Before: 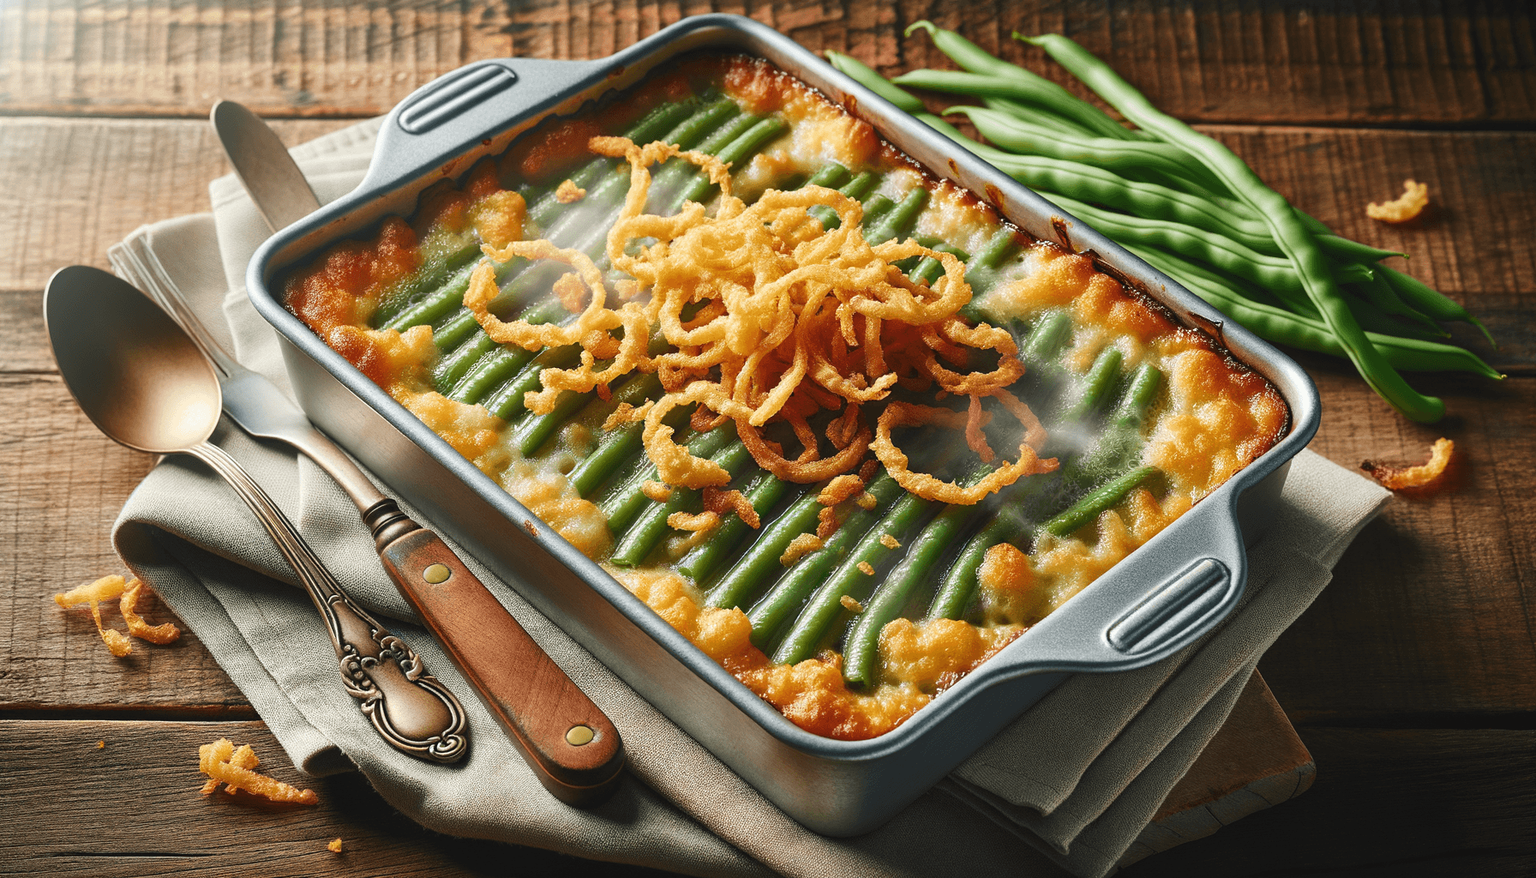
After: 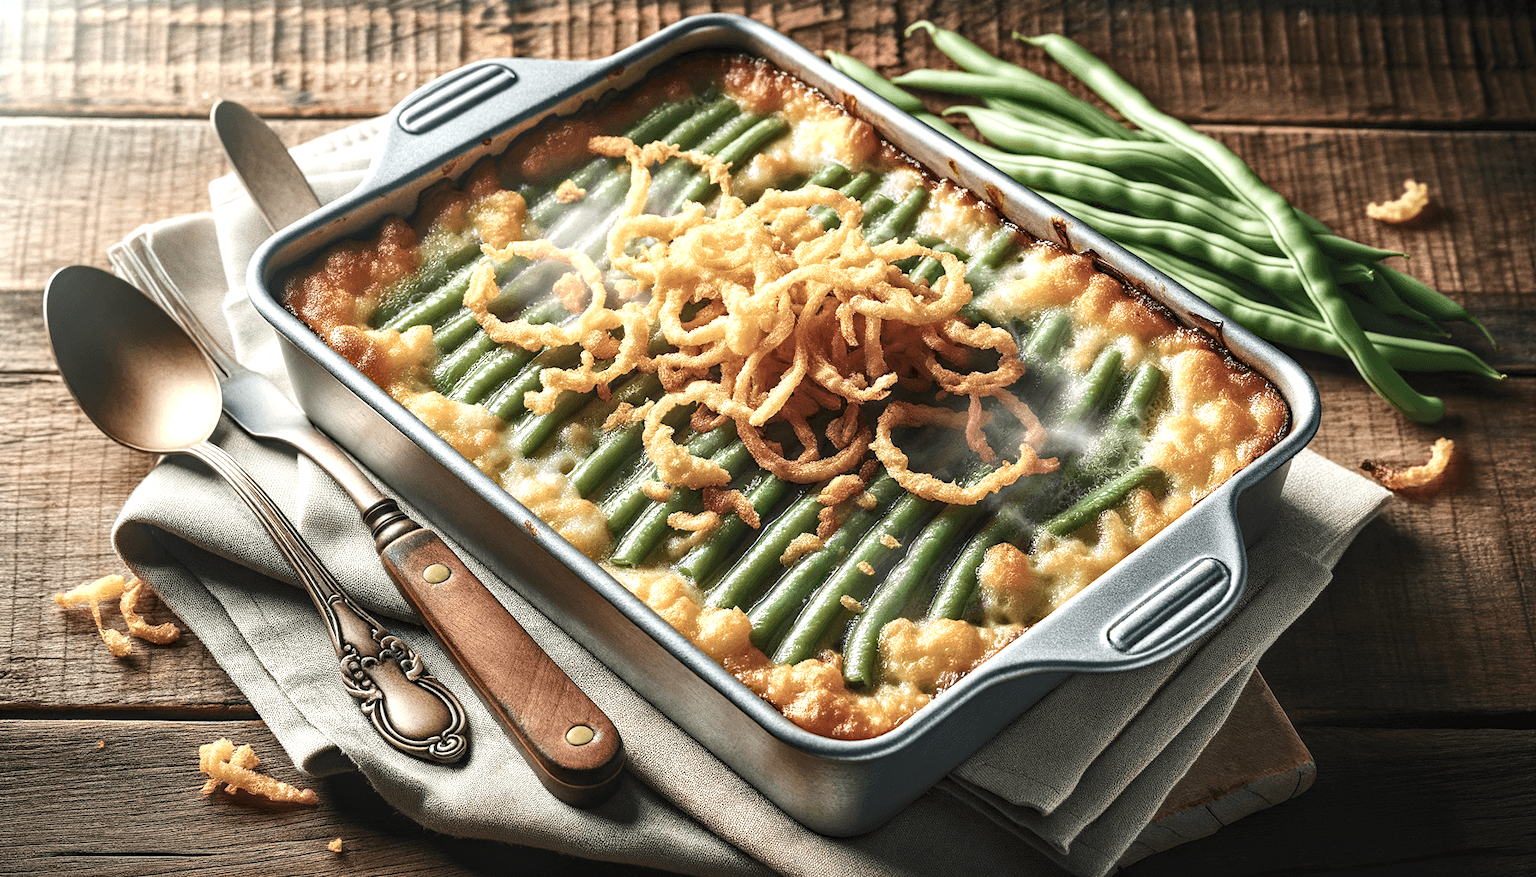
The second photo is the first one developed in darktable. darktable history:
local contrast: detail 130%
haze removal: compatibility mode true, adaptive false
exposure: black level correction 0.001, exposure 0.5 EV, compensate exposure bias true, compensate highlight preservation false
contrast brightness saturation: contrast 0.1, saturation -0.36
